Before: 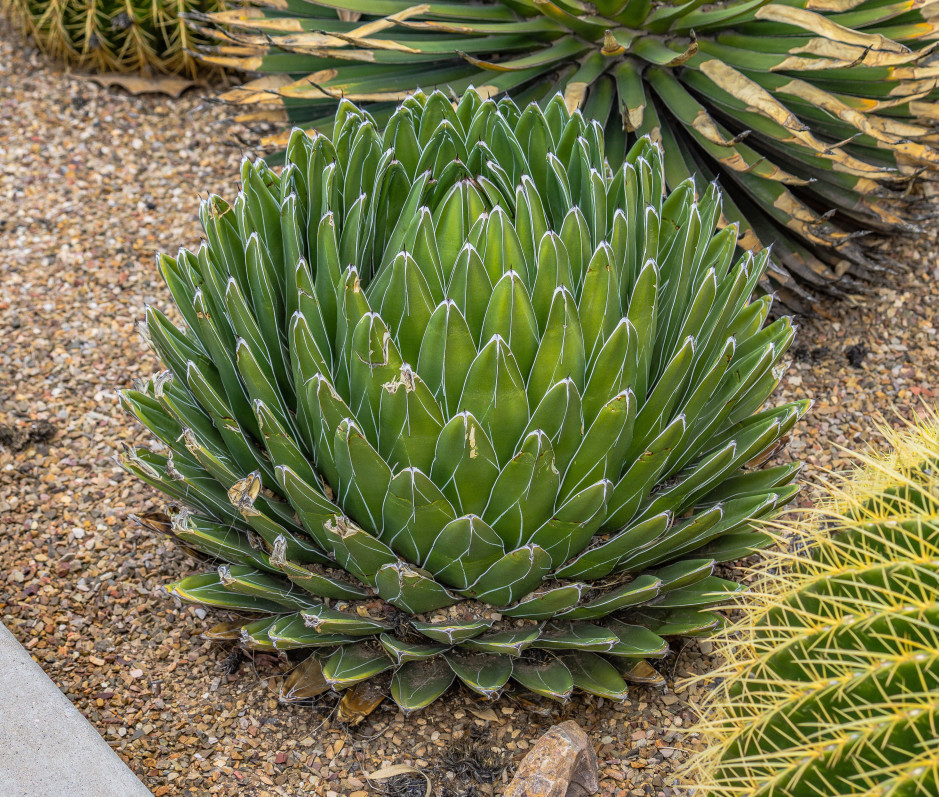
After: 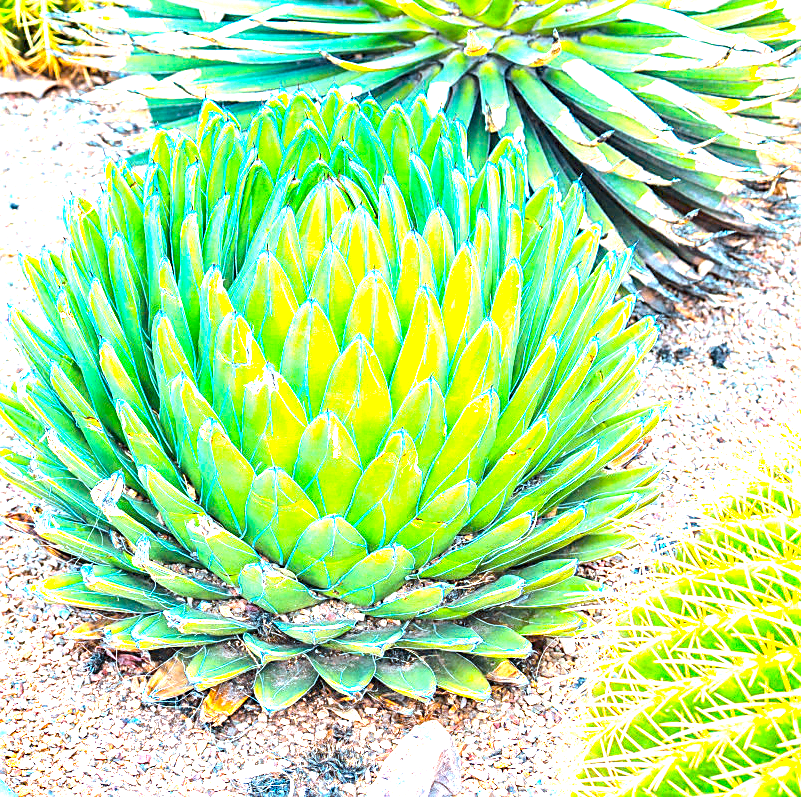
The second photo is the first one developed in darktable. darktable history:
exposure: exposure 2.268 EV, compensate highlight preservation false
sharpen: amount 0.497
crop and rotate: left 14.652%
color calibration: output R [1.422, -0.35, -0.252, 0], output G [-0.238, 1.259, -0.084, 0], output B [-0.081, -0.196, 1.58, 0], output brightness [0.49, 0.671, -0.57, 0], illuminant as shot in camera, x 0.358, y 0.373, temperature 4628.91 K
